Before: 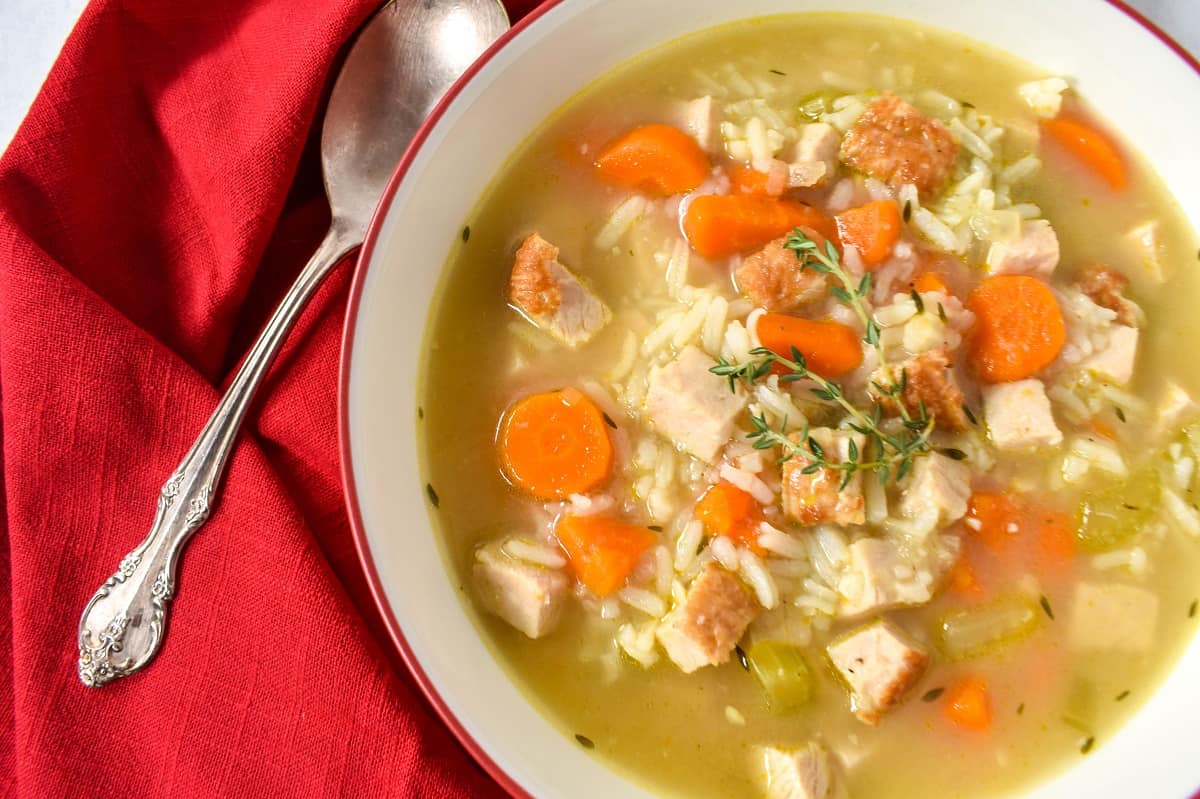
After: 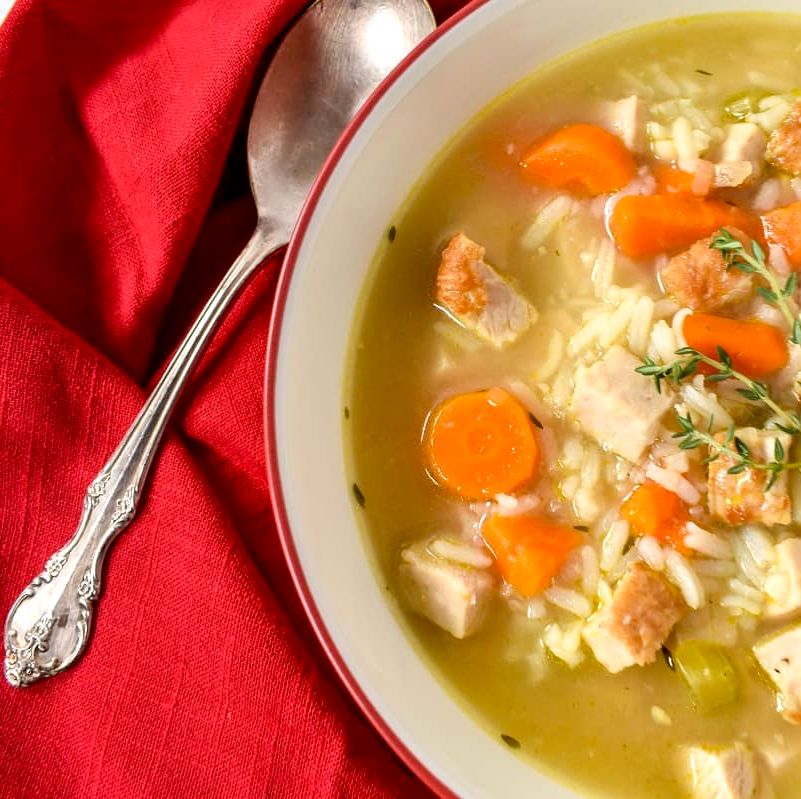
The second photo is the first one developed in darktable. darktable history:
exposure: black level correction 0.008, exposure 0.093 EV, compensate highlight preservation false
crop and rotate: left 6.179%, right 27.046%
